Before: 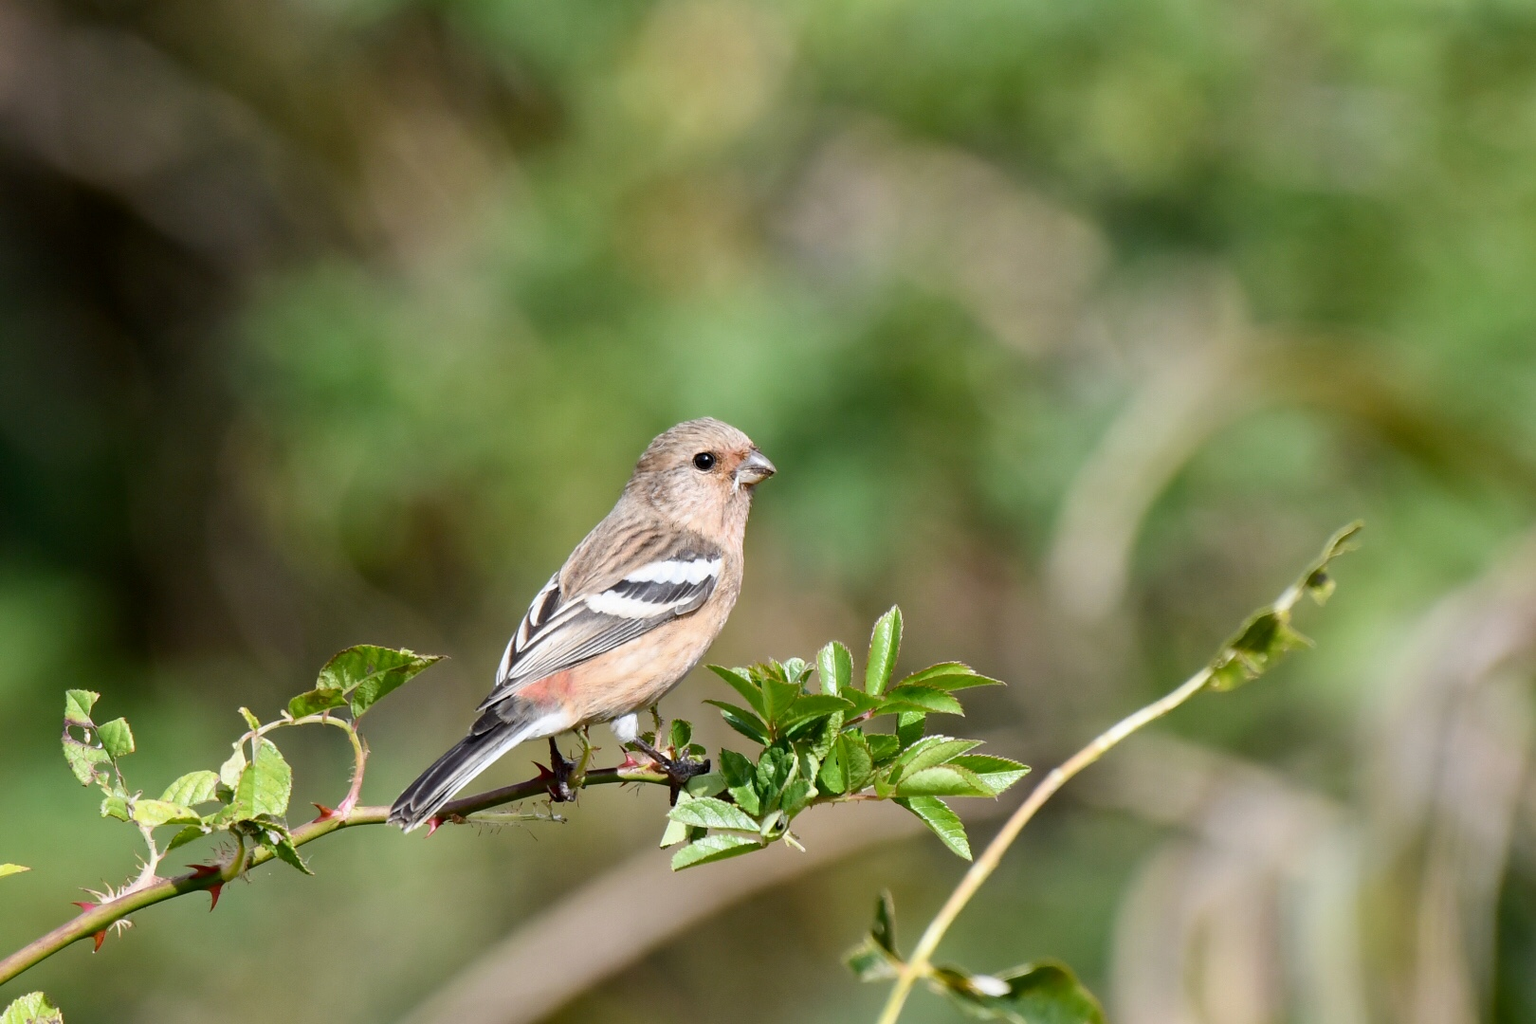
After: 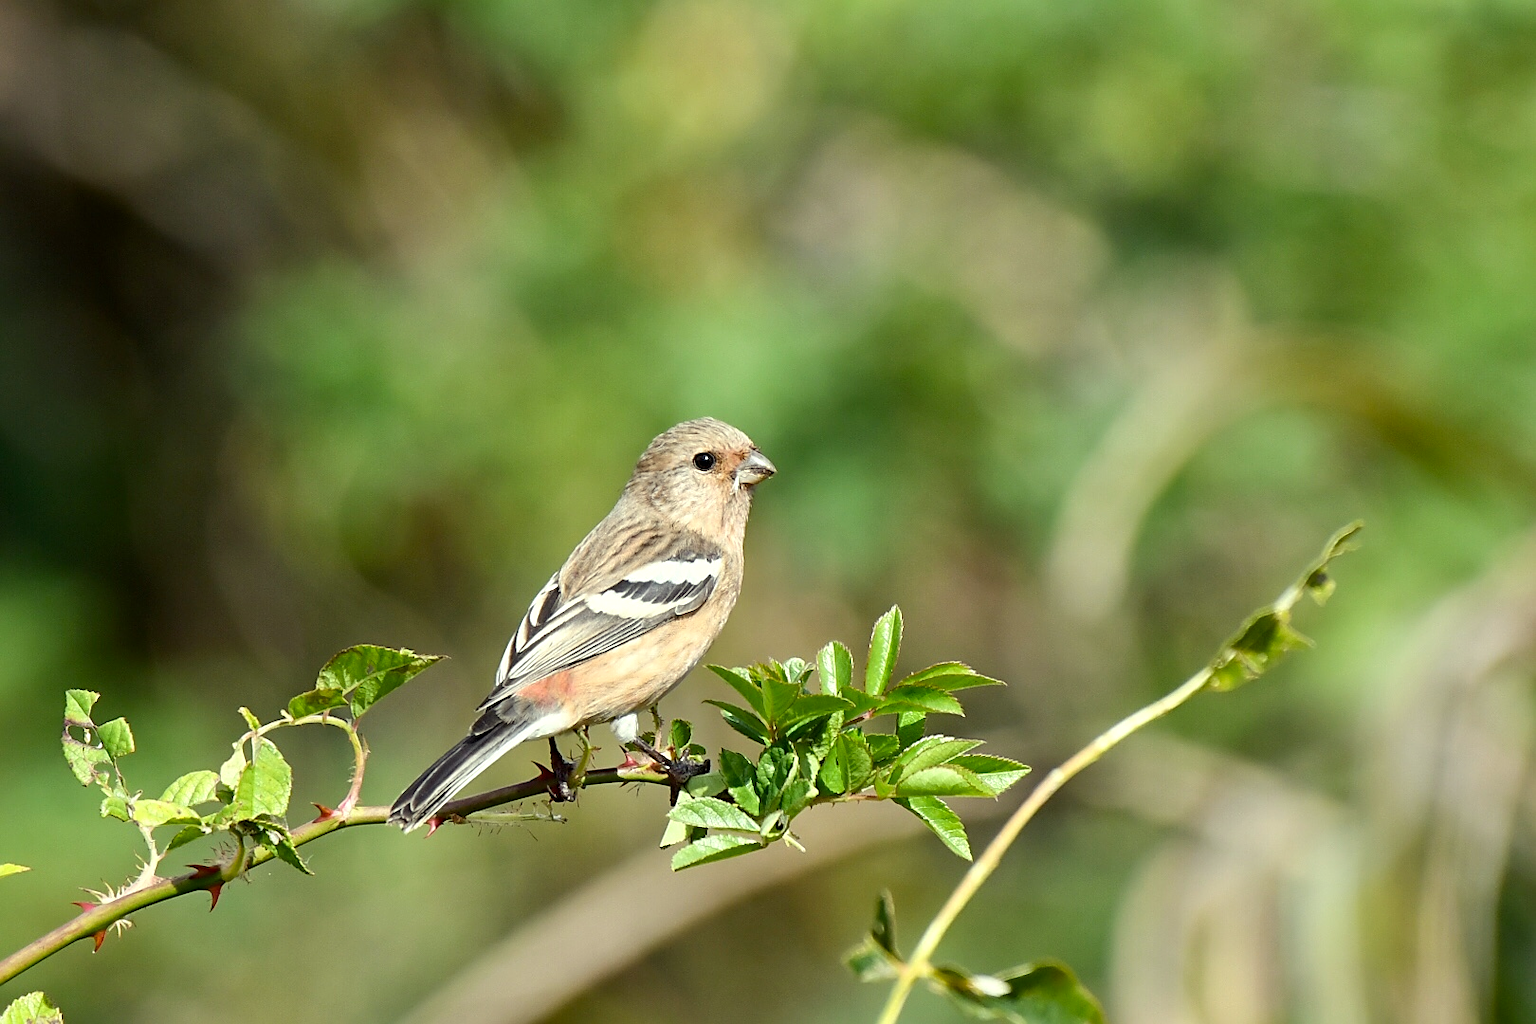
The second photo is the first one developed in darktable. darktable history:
exposure: black level correction 0, exposure 1.2 EV, compensate exposure bias true, compensate highlight preservation false
sharpen: on, module defaults
color correction: highlights a* -5.86, highlights b* 11.35
tone equalizer: edges refinement/feathering 500, mask exposure compensation -1.57 EV, preserve details no
